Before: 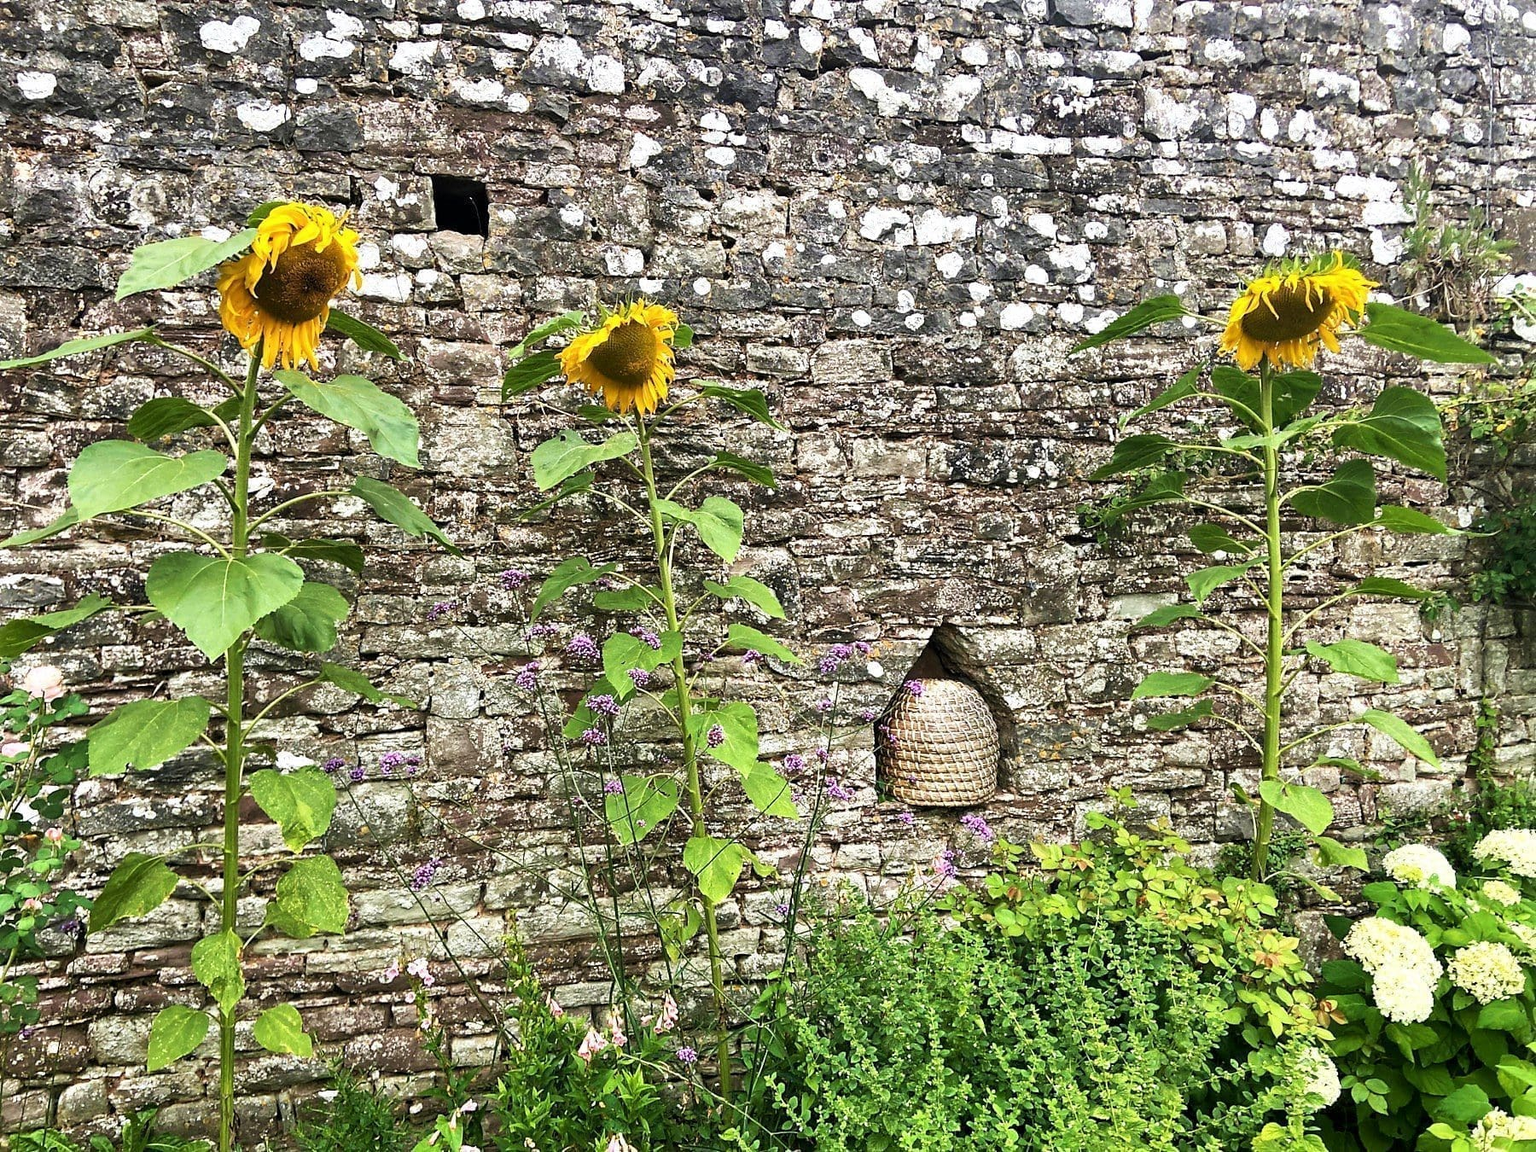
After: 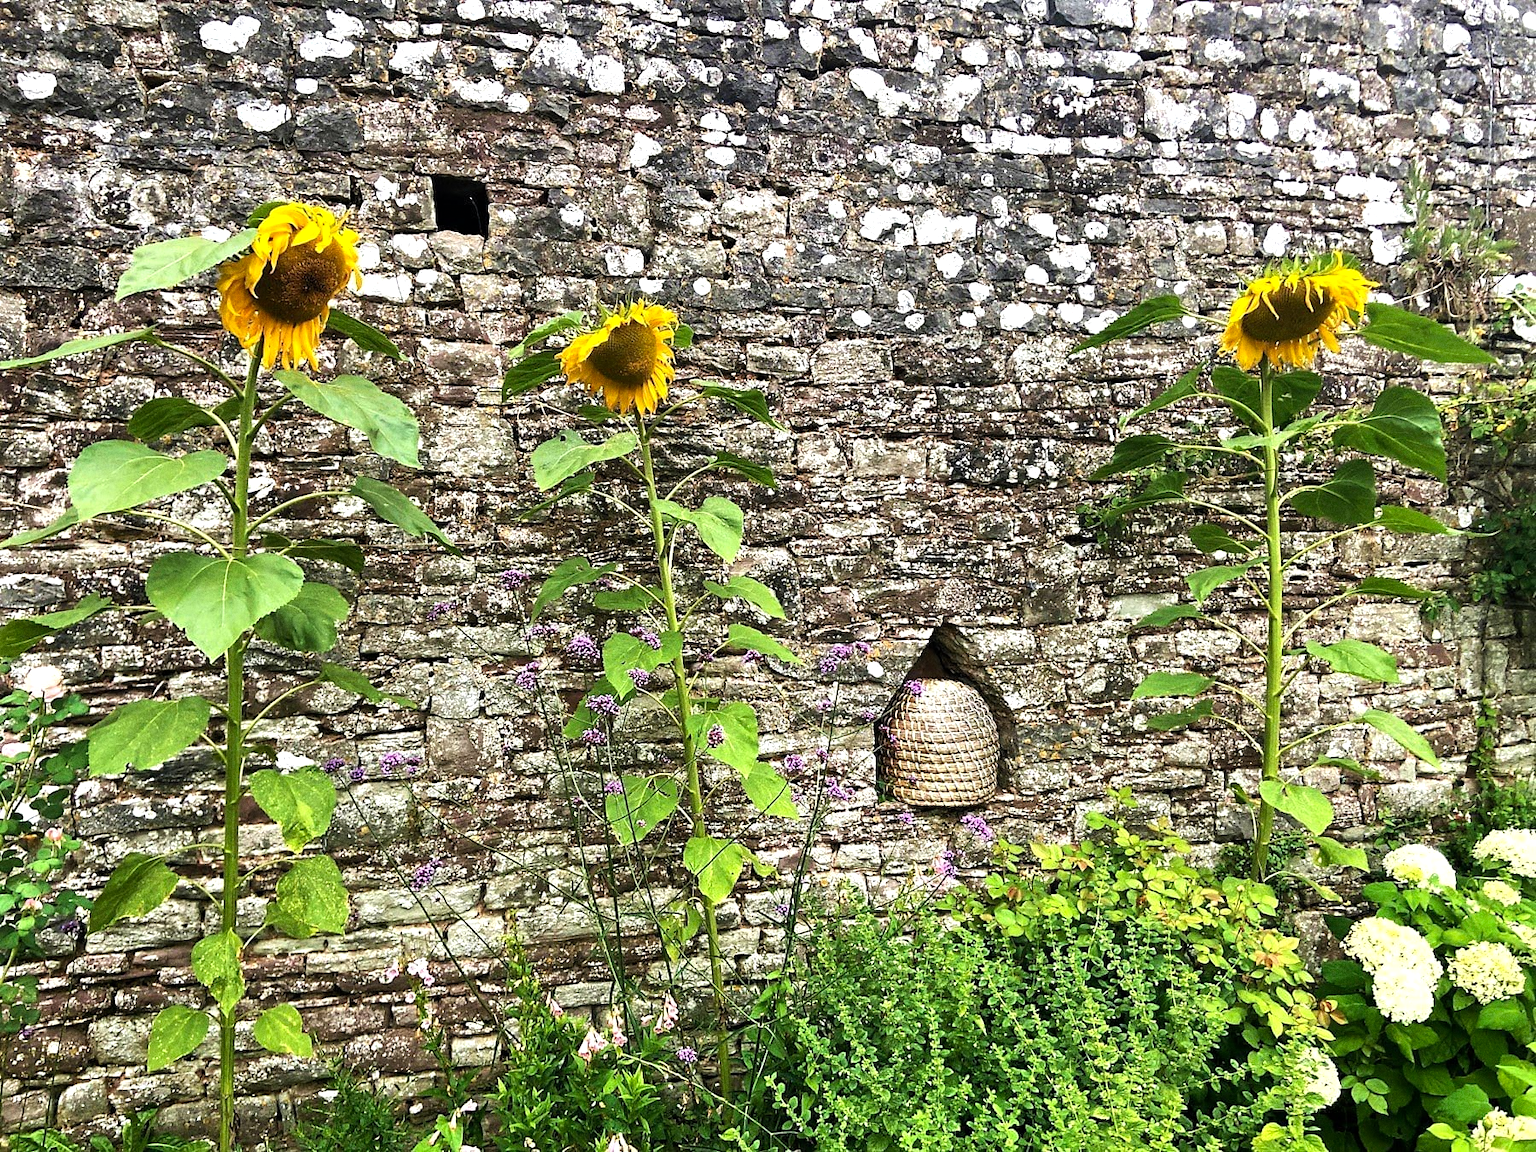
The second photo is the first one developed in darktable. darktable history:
grain: coarseness 0.47 ISO
color balance: contrast 10%
